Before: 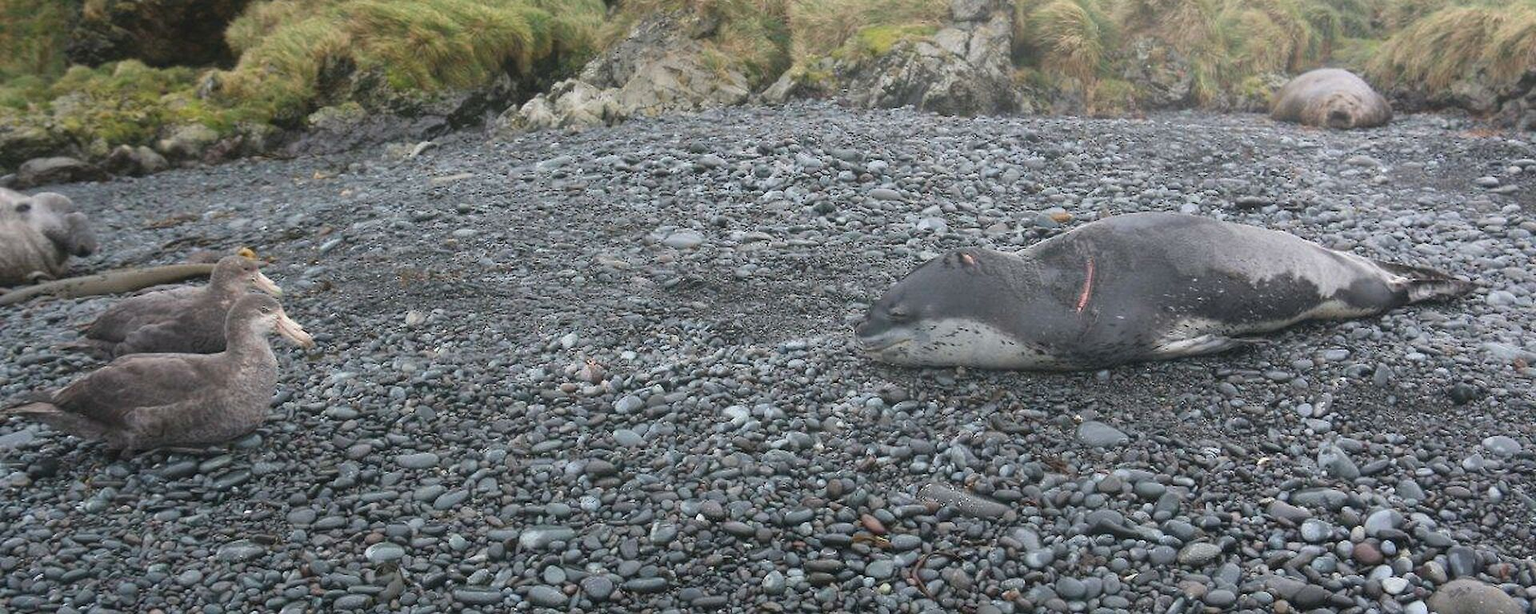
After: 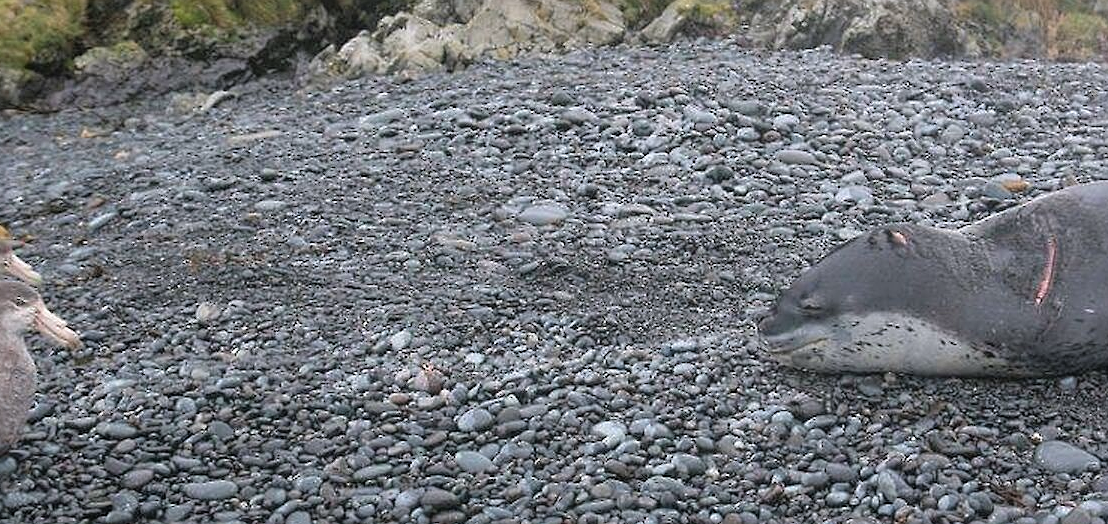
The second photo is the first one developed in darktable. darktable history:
white balance: red 1.009, blue 1.027
rgb curve: curves: ch0 [(0, 0) (0.136, 0.078) (0.262, 0.245) (0.414, 0.42) (1, 1)], compensate middle gray true, preserve colors basic power
sharpen: on, module defaults
crop: left 16.202%, top 11.208%, right 26.045%, bottom 20.557%
